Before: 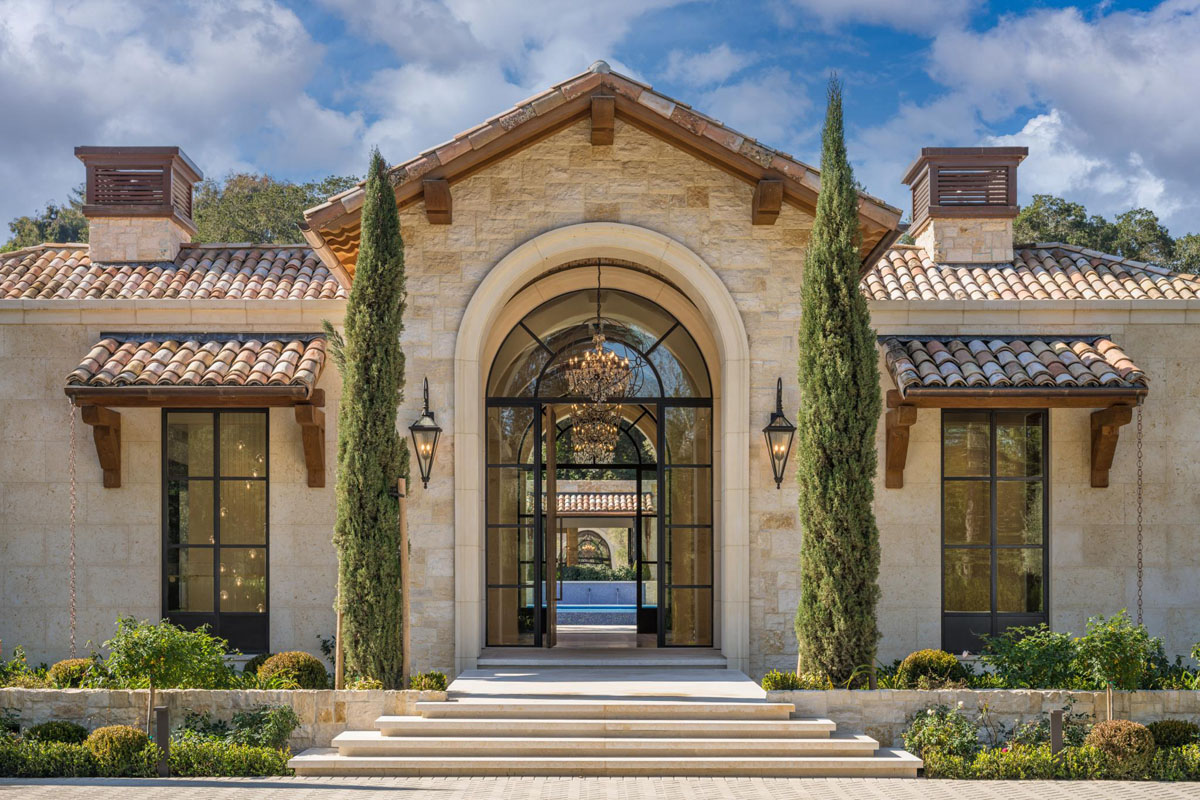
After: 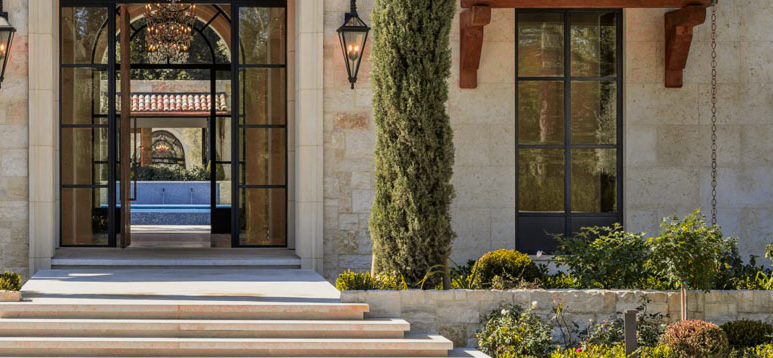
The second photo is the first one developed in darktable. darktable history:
tone curve: curves: ch0 [(0, 0) (0.087, 0.054) (0.281, 0.245) (0.532, 0.514) (0.835, 0.818) (0.994, 0.955)]; ch1 [(0, 0) (0.27, 0.195) (0.406, 0.435) (0.452, 0.474) (0.495, 0.5) (0.514, 0.508) (0.537, 0.556) (0.654, 0.689) (1, 1)]; ch2 [(0, 0) (0.269, 0.299) (0.459, 0.441) (0.498, 0.499) (0.523, 0.52) (0.551, 0.549) (0.633, 0.625) (0.659, 0.681) (0.718, 0.764) (1, 1)], color space Lab, independent channels, preserve colors none
crop and rotate: left 35.509%, top 50.238%, bottom 4.934%
